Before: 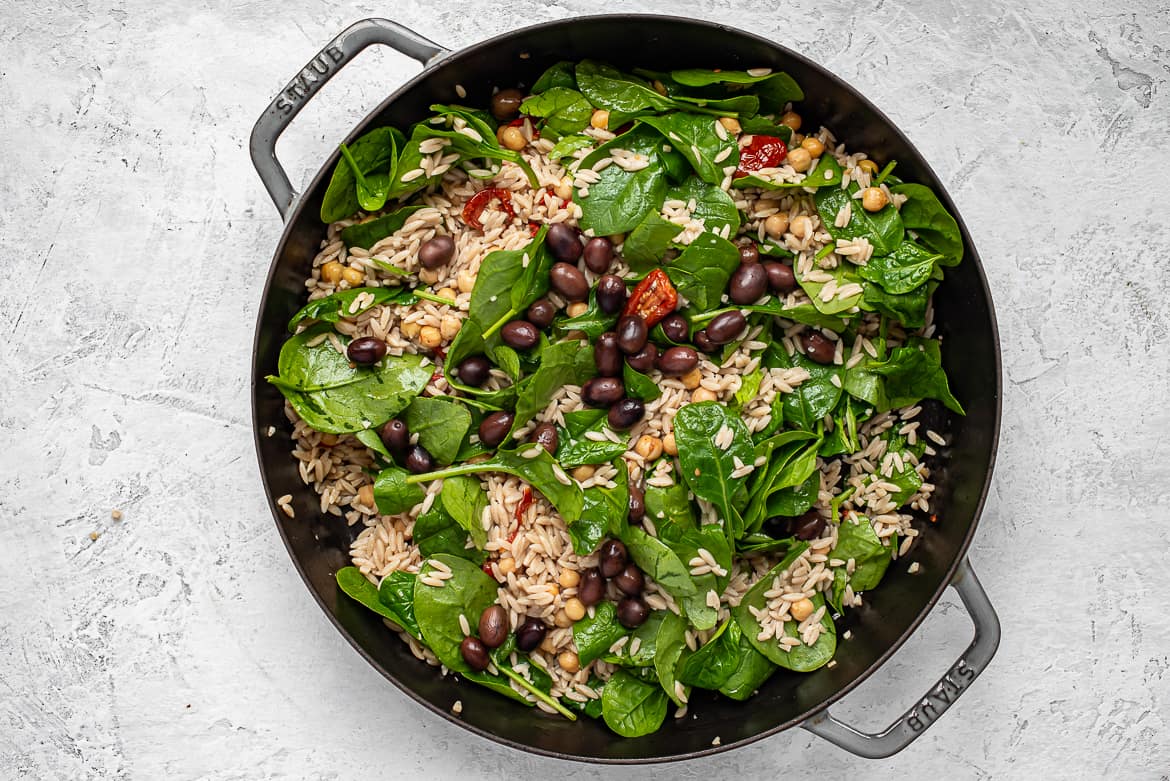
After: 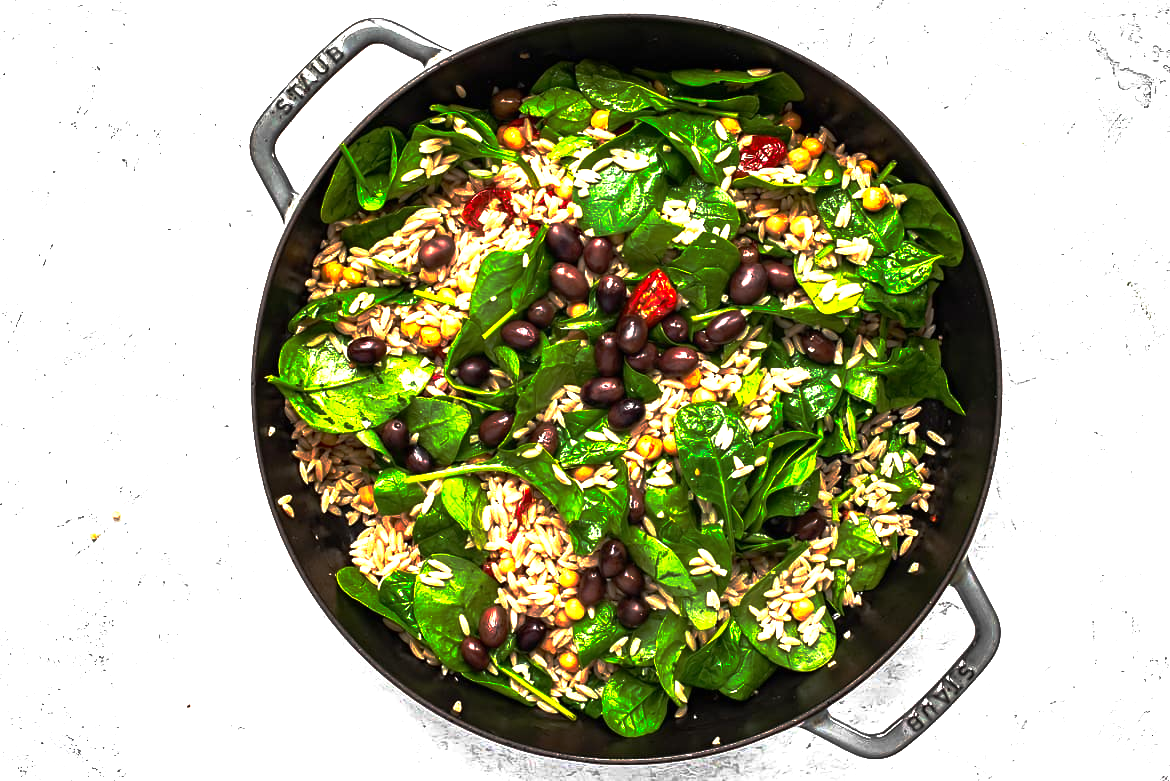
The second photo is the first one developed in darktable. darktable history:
levels: levels [0, 0.48, 0.961]
contrast brightness saturation: contrast 0.037, saturation 0.072
exposure: black level correction 0, exposure 1.199 EV, compensate highlight preservation false
base curve: curves: ch0 [(0, 0) (0.564, 0.291) (0.802, 0.731) (1, 1)], preserve colors none
